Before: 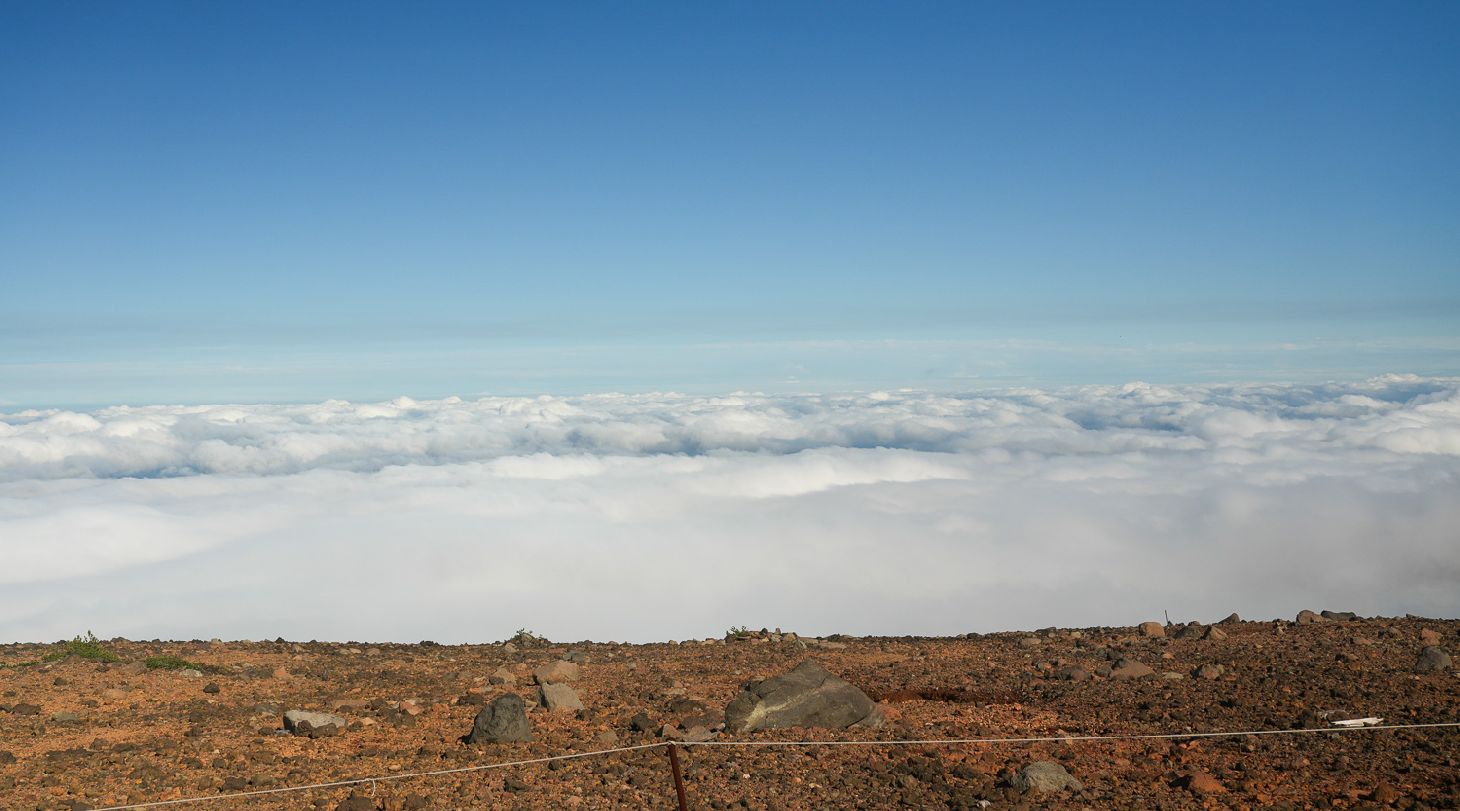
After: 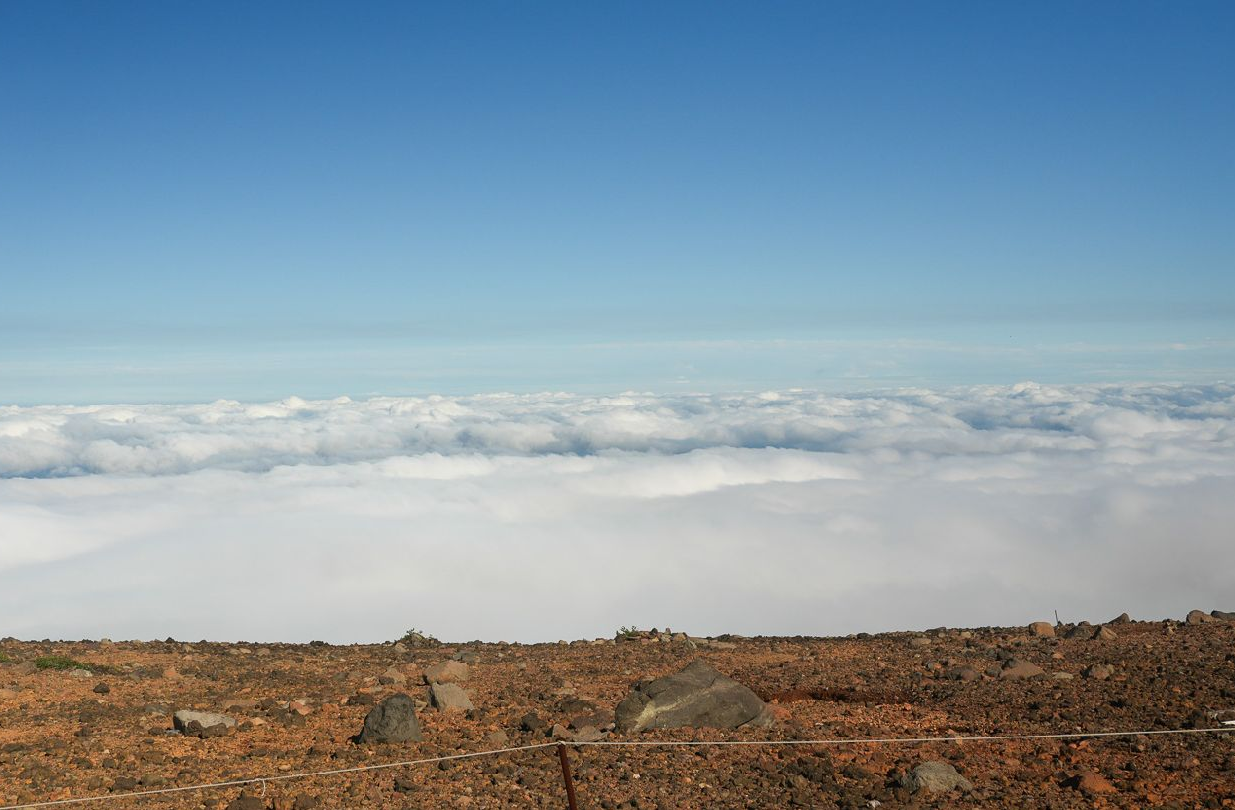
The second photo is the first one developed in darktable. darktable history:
crop: left 7.541%, right 7.857%
